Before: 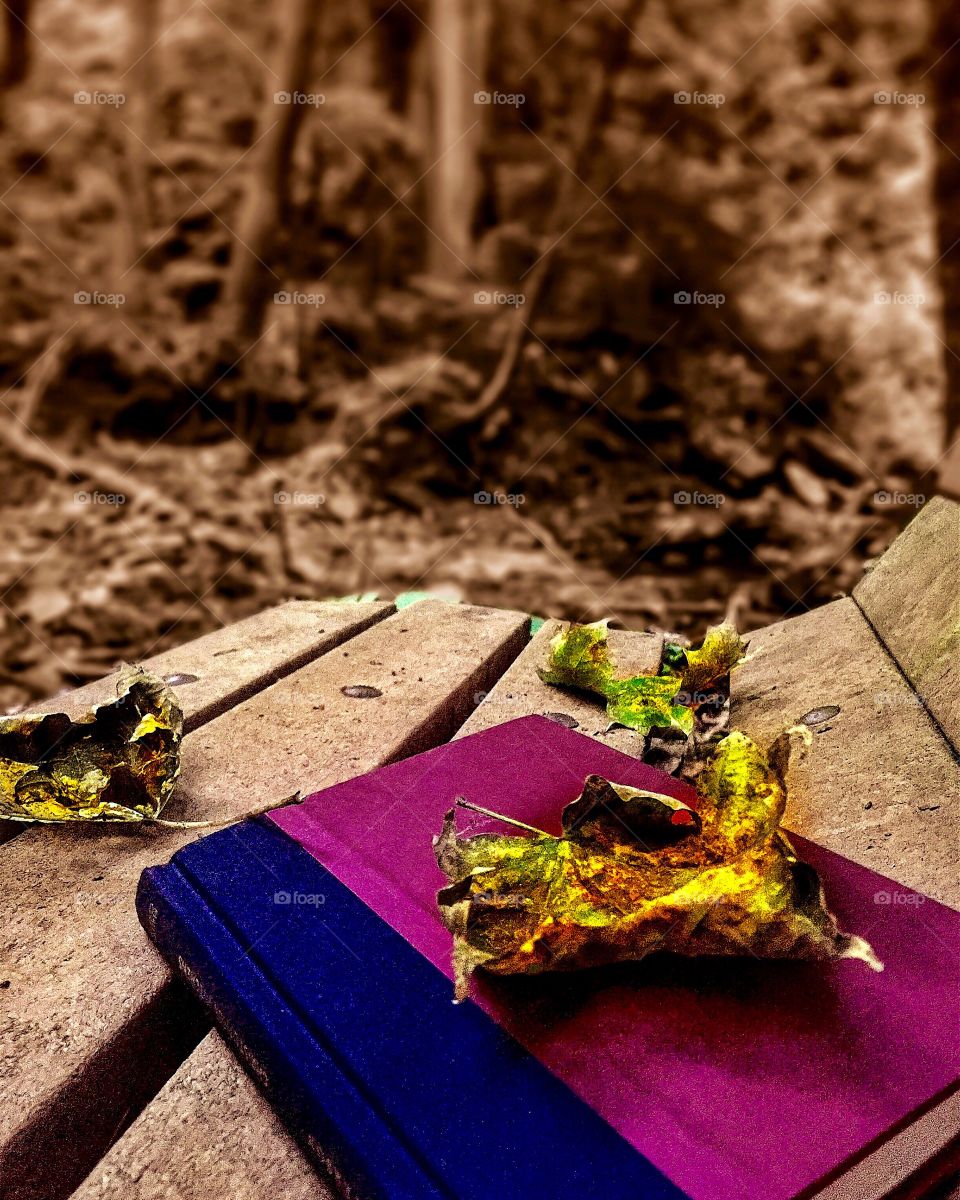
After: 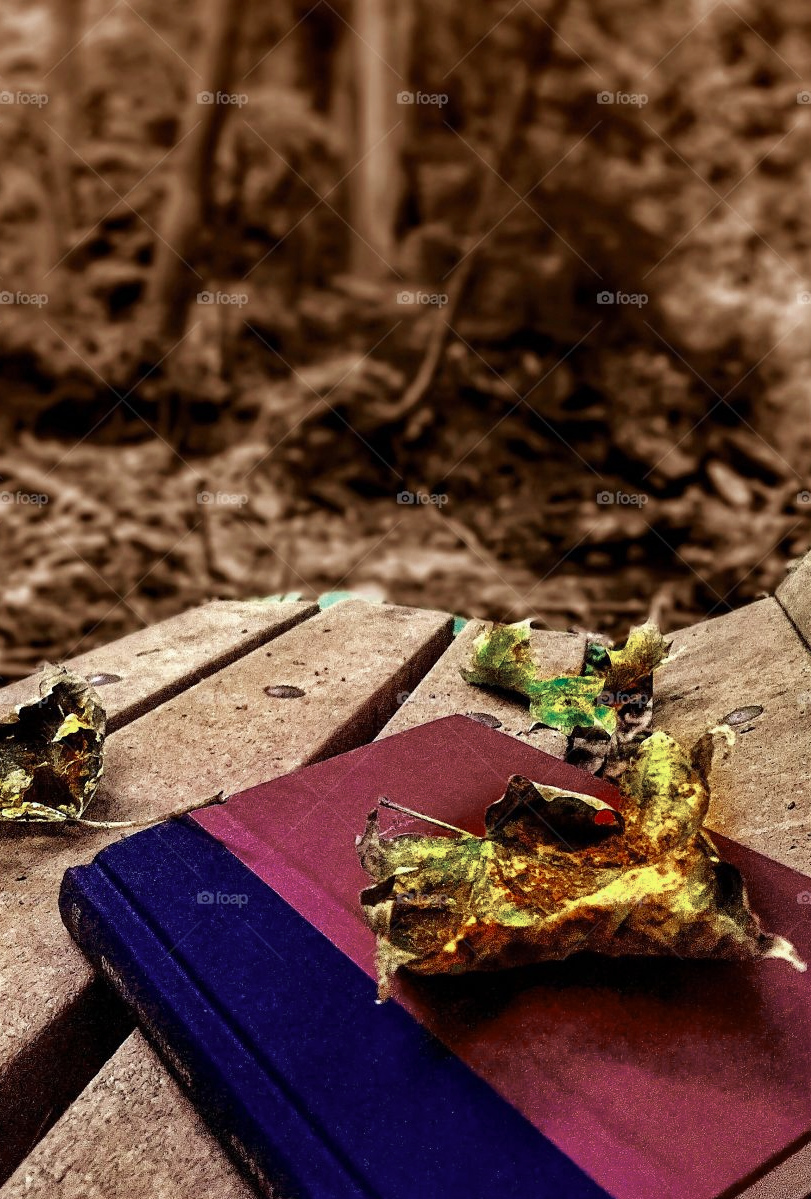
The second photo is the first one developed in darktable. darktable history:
tone equalizer: on, module defaults
crop: left 8.067%, right 7.384%
color zones: curves: ch0 [(0, 0.5) (0.125, 0.4) (0.25, 0.5) (0.375, 0.4) (0.5, 0.4) (0.625, 0.35) (0.75, 0.35) (0.875, 0.5)]; ch1 [(0, 0.35) (0.125, 0.45) (0.25, 0.35) (0.375, 0.35) (0.5, 0.35) (0.625, 0.35) (0.75, 0.45) (0.875, 0.35)]; ch2 [(0, 0.6) (0.125, 0.5) (0.25, 0.5) (0.375, 0.6) (0.5, 0.6) (0.625, 0.5) (0.75, 0.5) (0.875, 0.5)]
